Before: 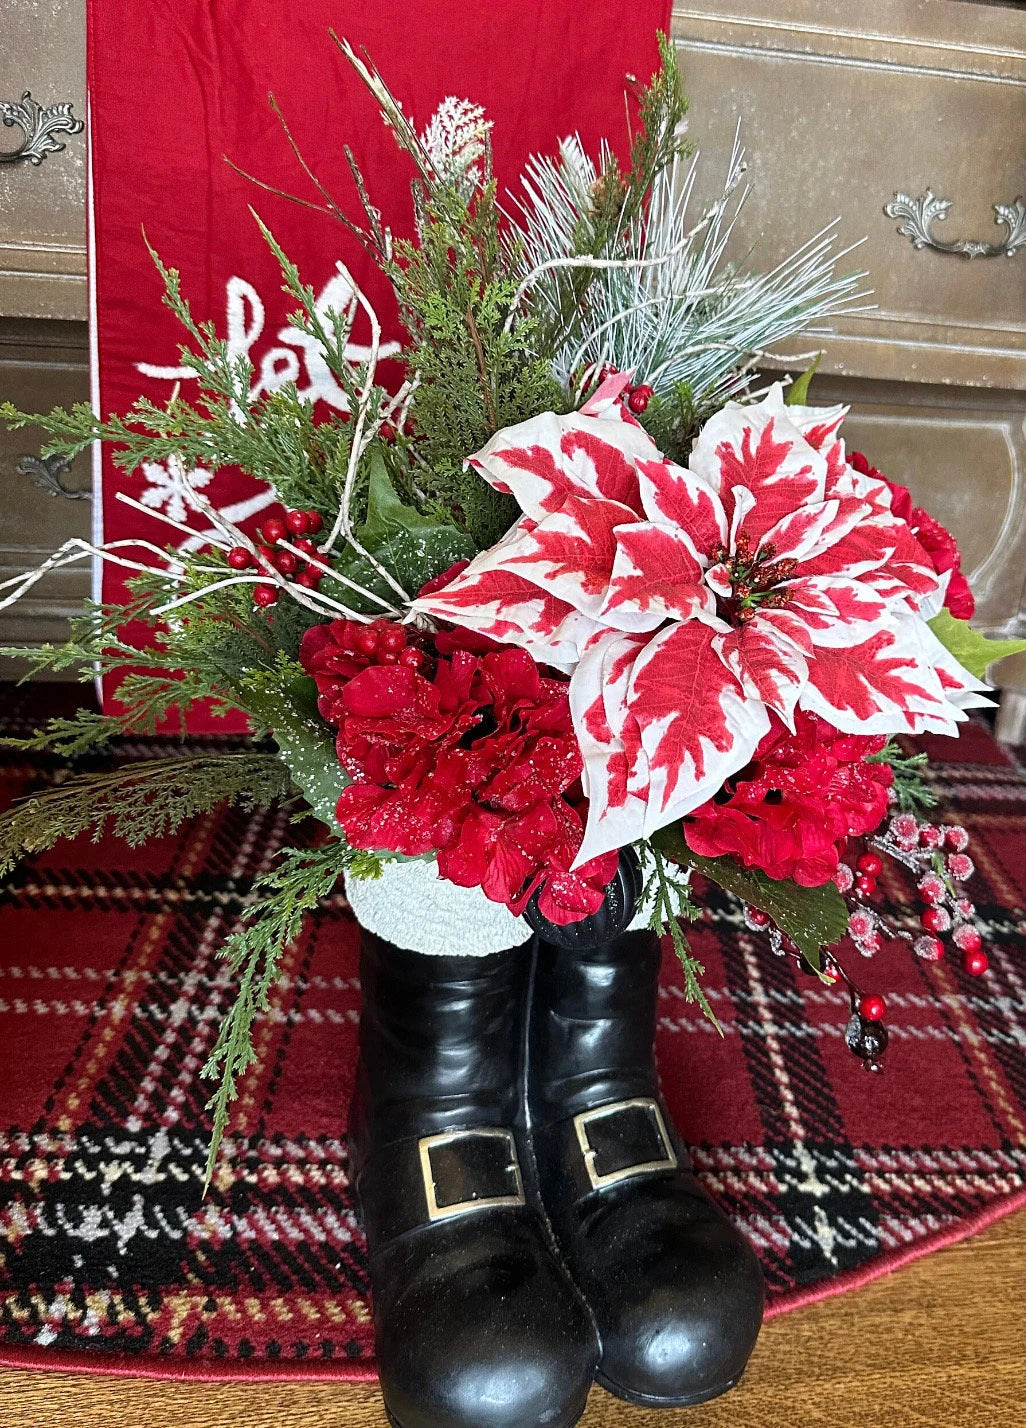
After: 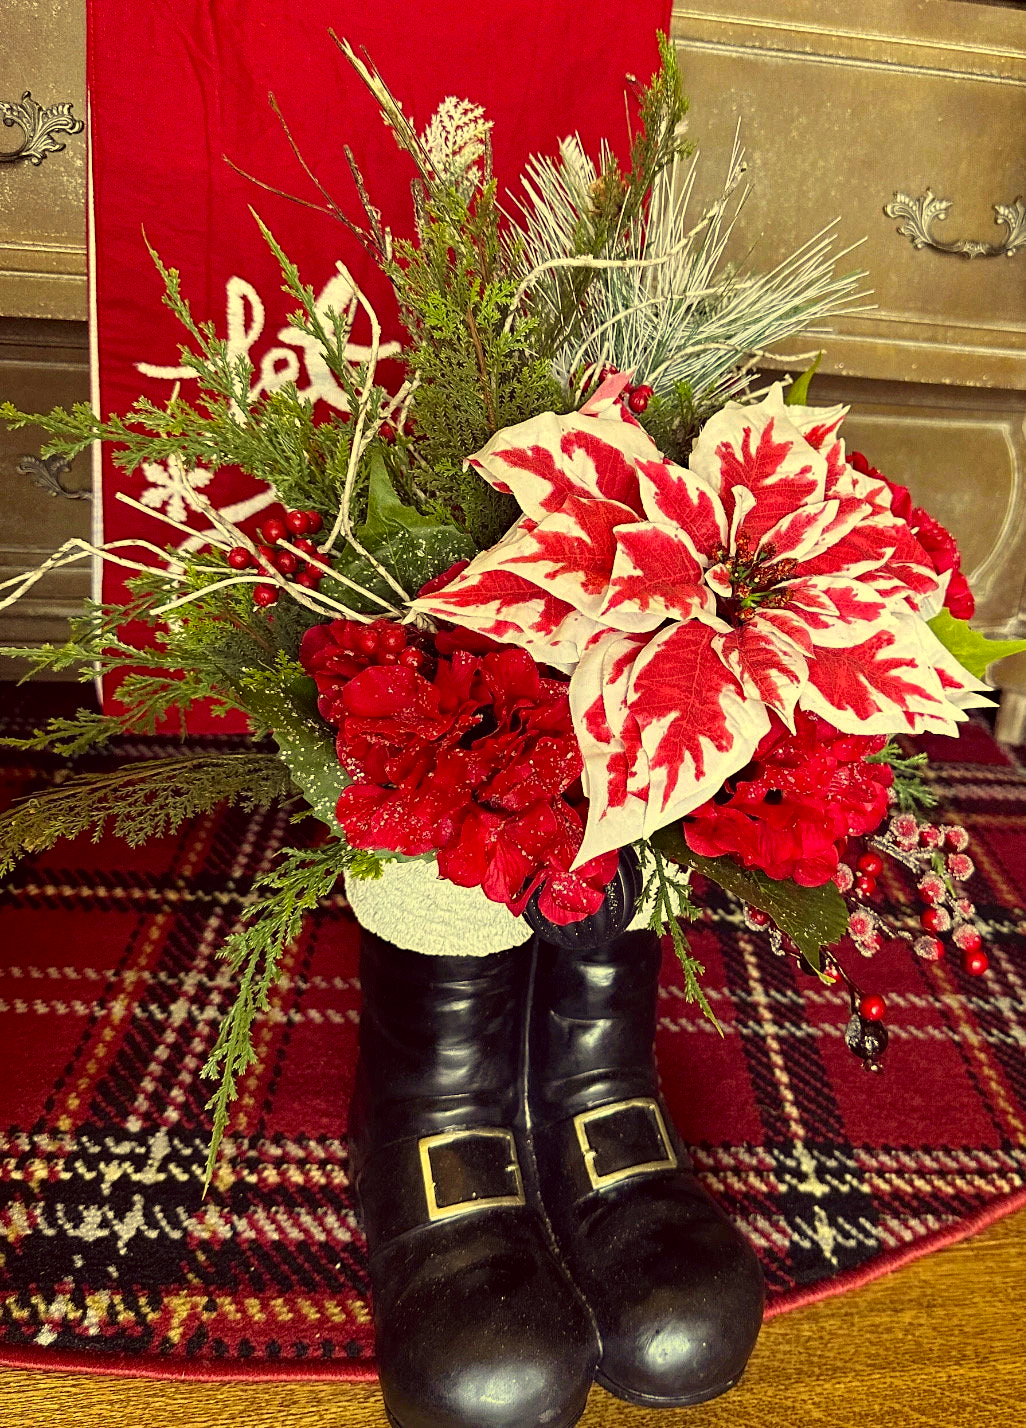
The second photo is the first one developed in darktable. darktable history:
color correction: highlights a* -0.482, highlights b* 40, shadows a* 9.8, shadows b* -0.161
haze removal: compatibility mode true, adaptive false
